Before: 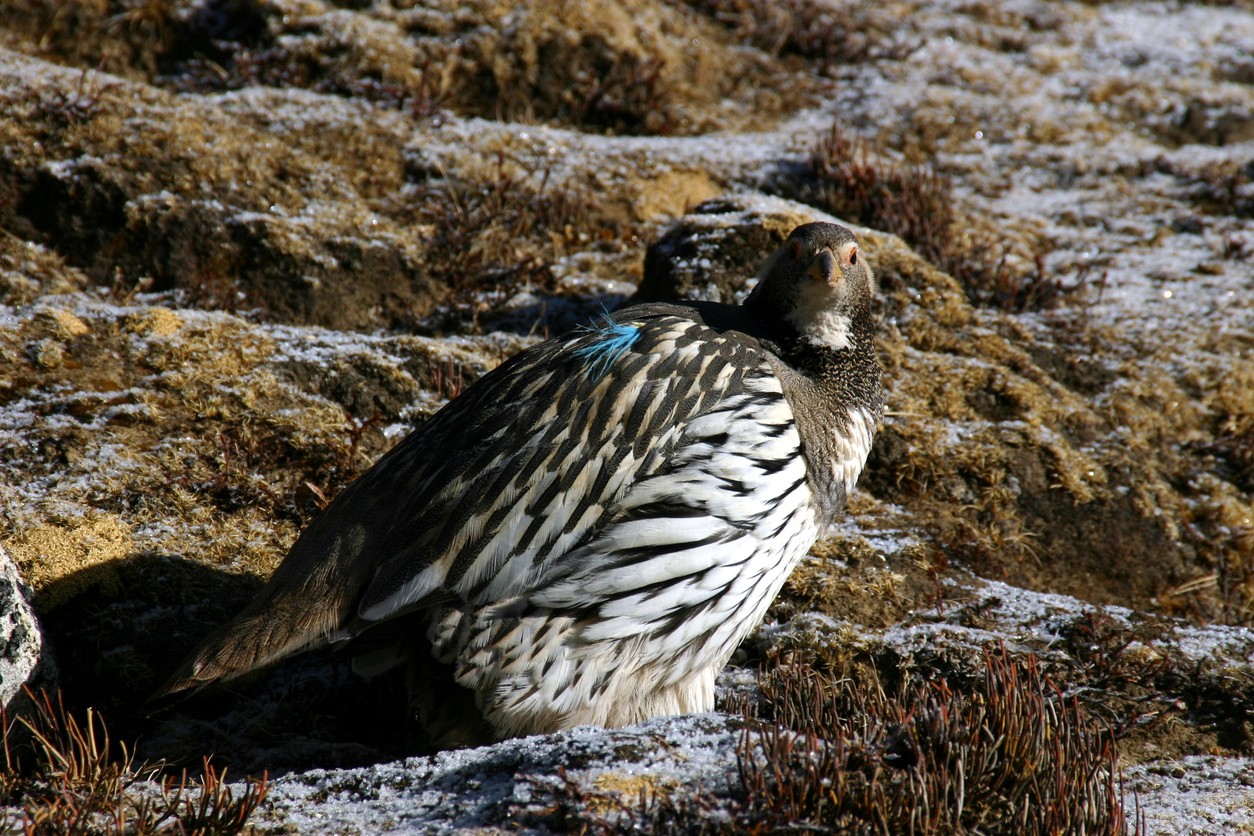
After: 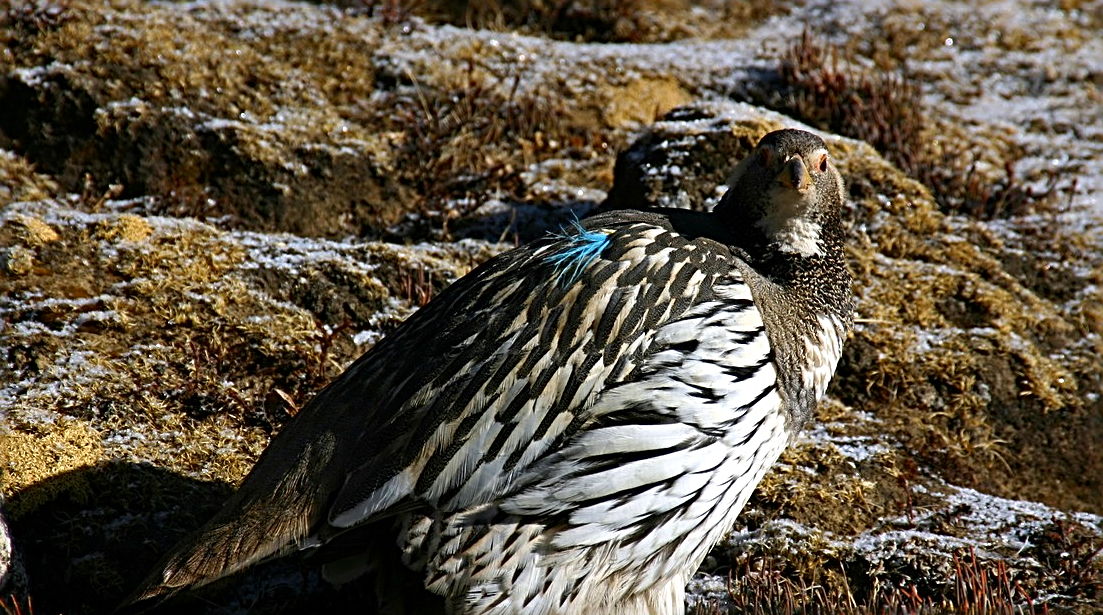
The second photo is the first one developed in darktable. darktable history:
contrast brightness saturation: saturation 0.18
crop and rotate: left 2.425%, top 11.305%, right 9.6%, bottom 15.08%
sharpen: radius 3.025, amount 0.757
